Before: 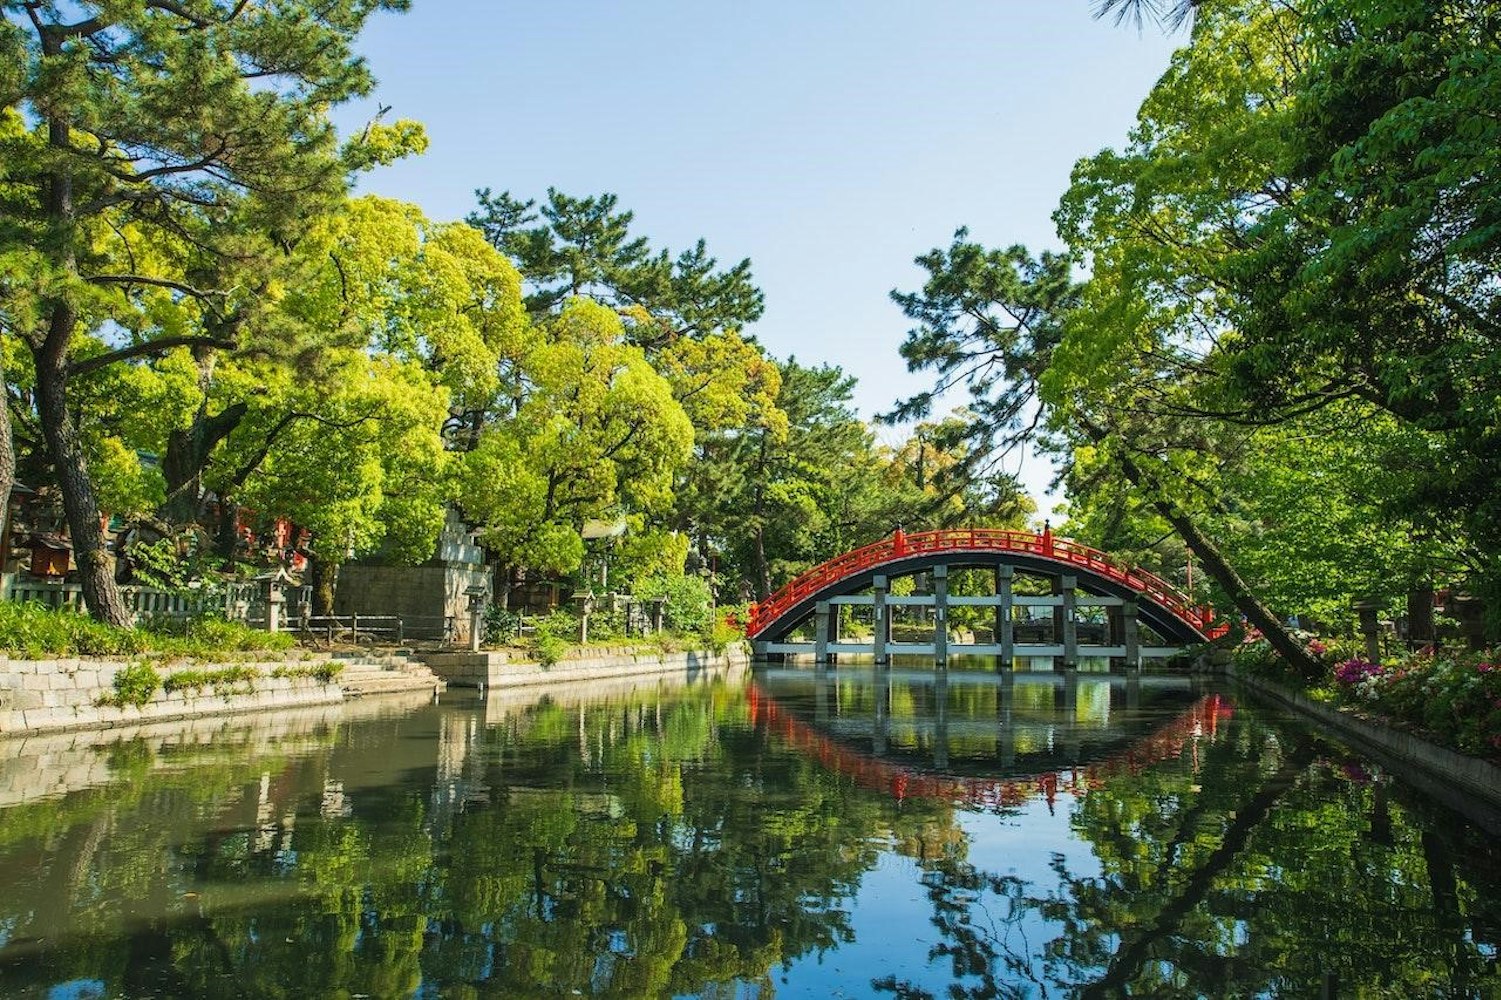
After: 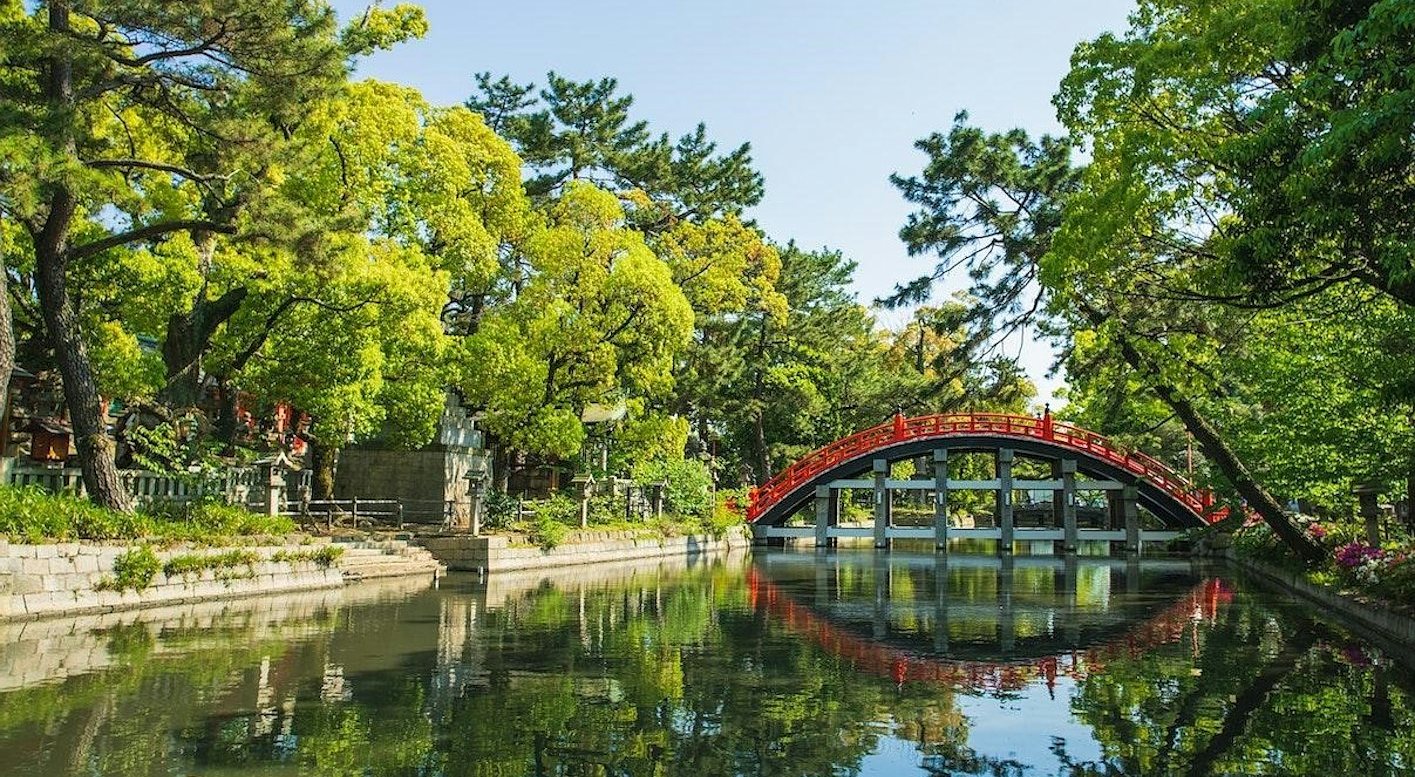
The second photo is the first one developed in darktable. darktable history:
sharpen: radius 1.247, amount 0.299, threshold 0.161
crop and rotate: angle 0.029°, top 11.581%, right 5.61%, bottom 10.657%
